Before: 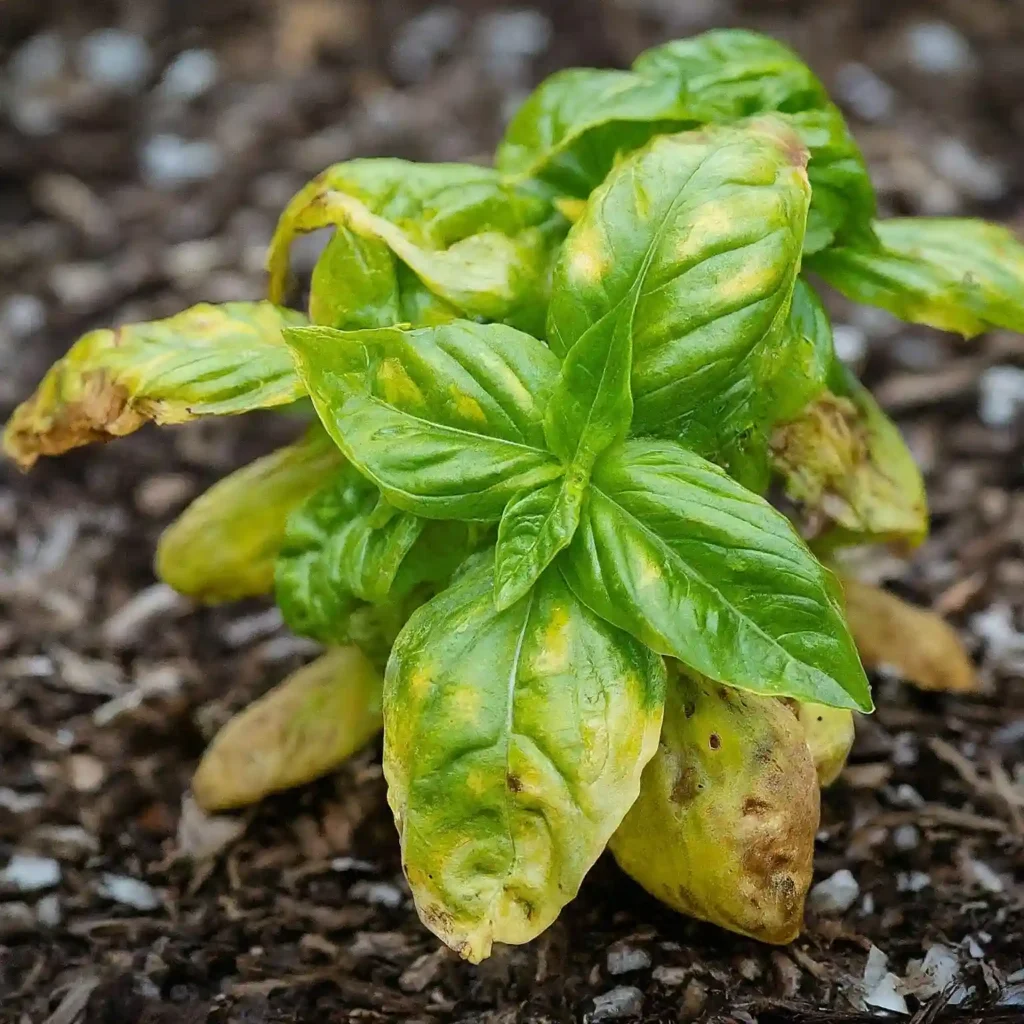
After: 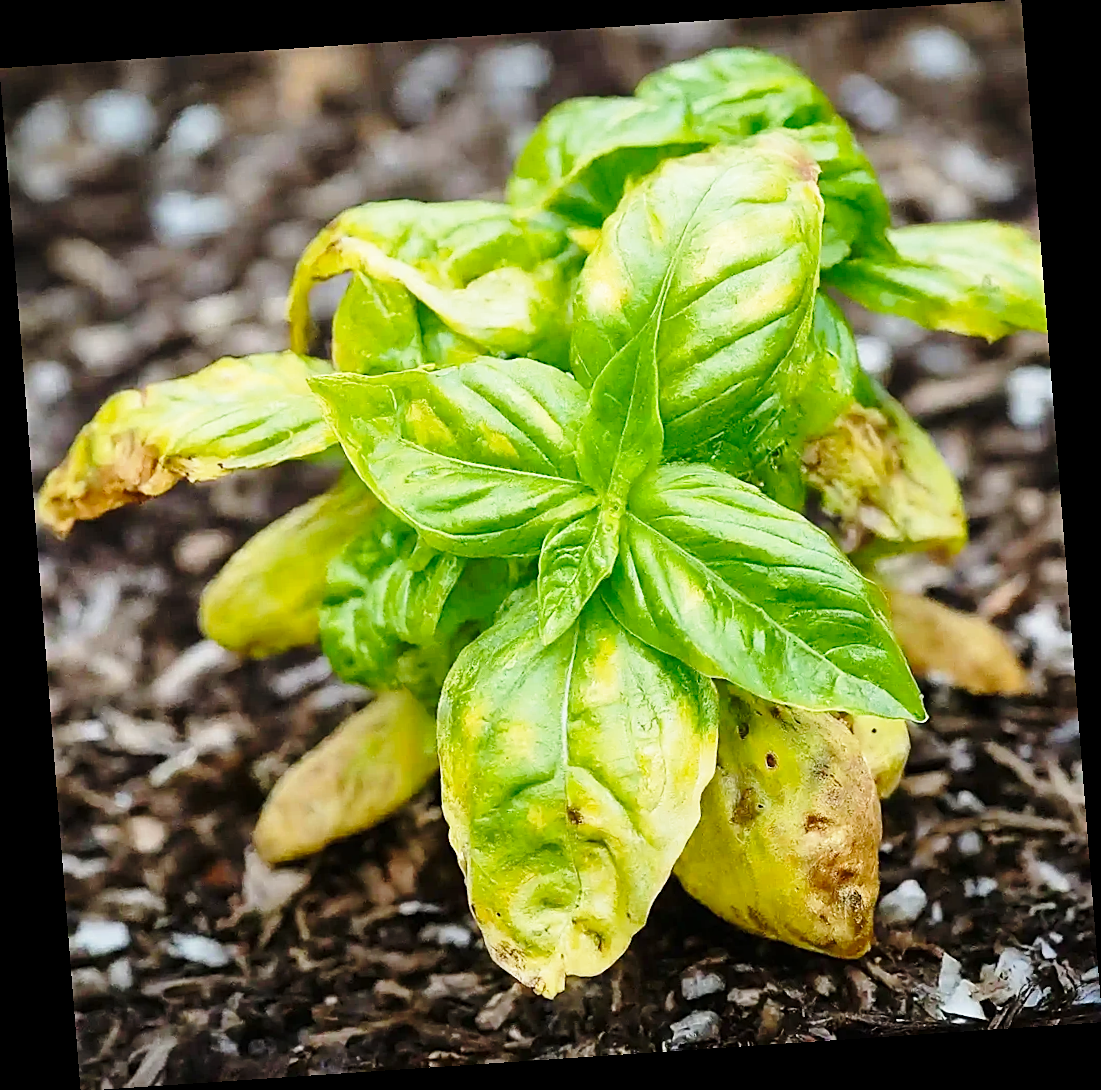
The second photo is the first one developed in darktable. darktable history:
sharpen: on, module defaults
rotate and perspective: rotation -4.2°, shear 0.006, automatic cropping off
base curve: curves: ch0 [(0, 0) (0.028, 0.03) (0.121, 0.232) (0.46, 0.748) (0.859, 0.968) (1, 1)], preserve colors none
